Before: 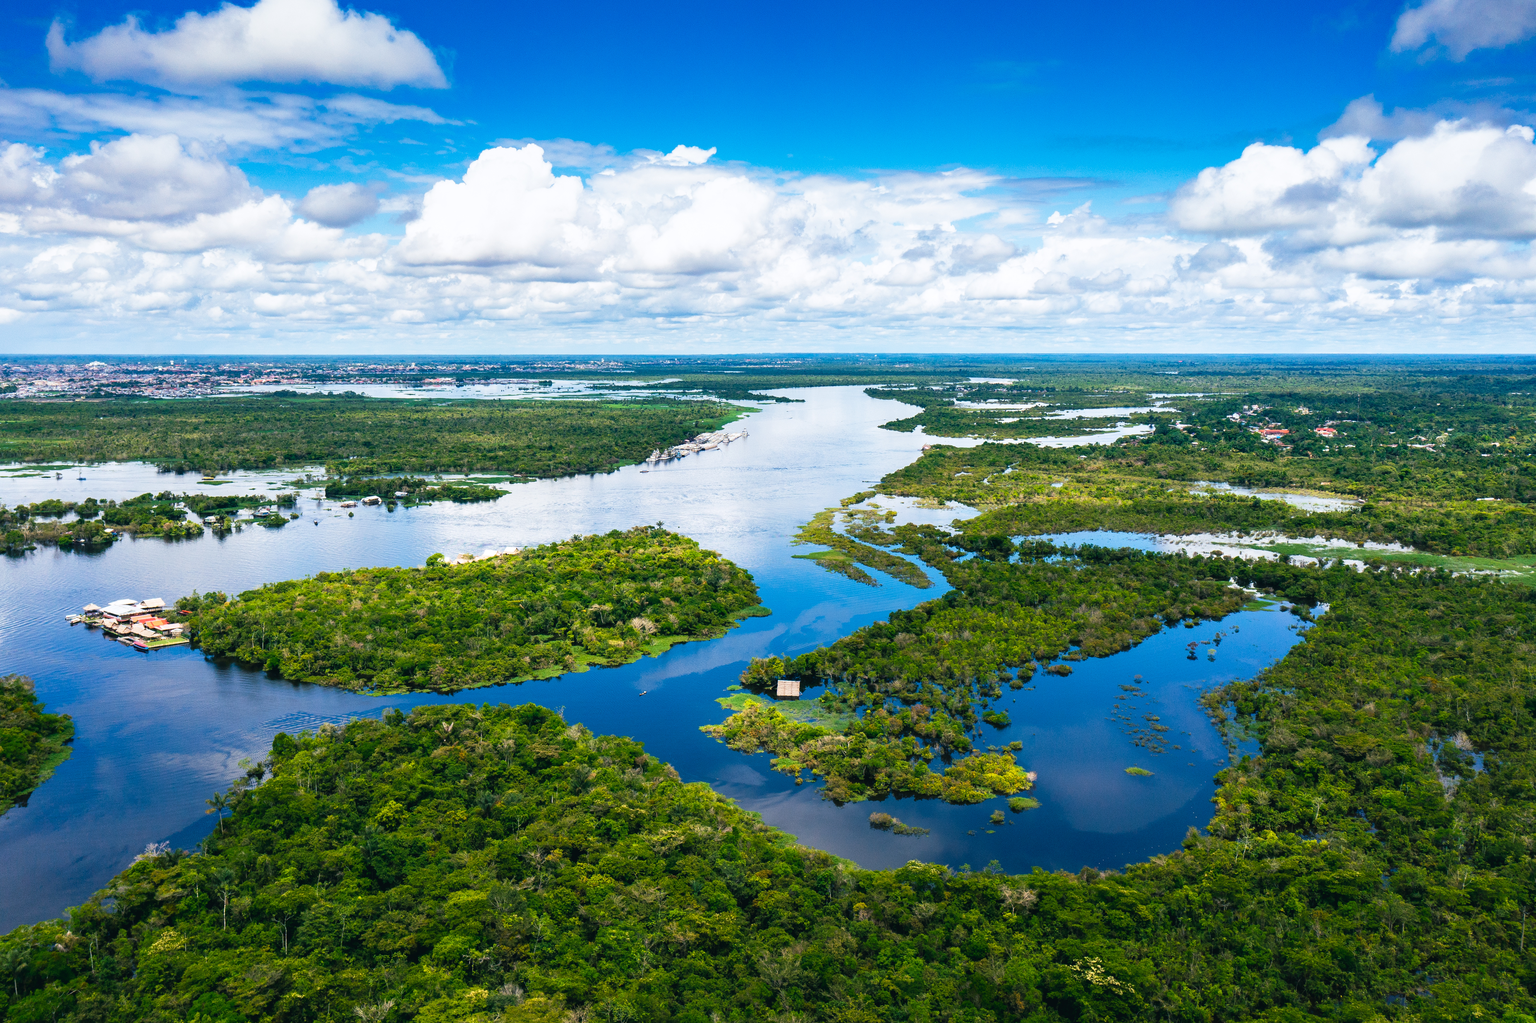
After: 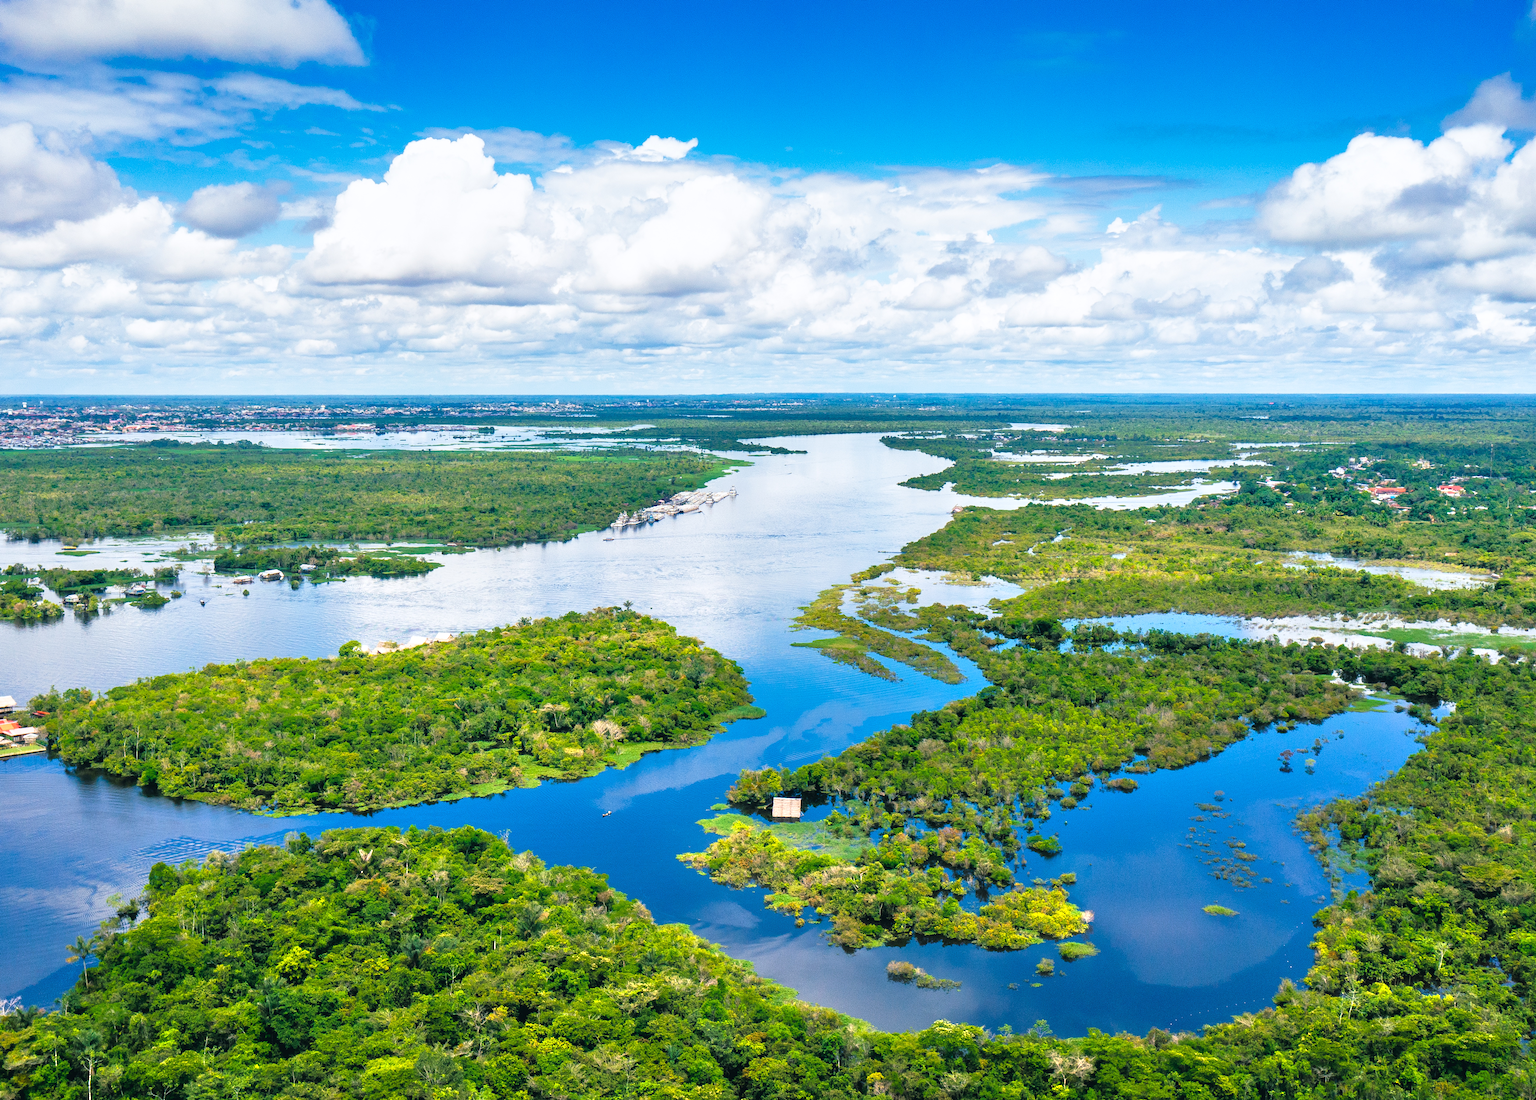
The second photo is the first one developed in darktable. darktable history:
crop: left 9.929%, top 3.475%, right 9.188%, bottom 9.529%
tone equalizer: -7 EV 0.15 EV, -6 EV 0.6 EV, -5 EV 1.15 EV, -4 EV 1.33 EV, -3 EV 1.15 EV, -2 EV 0.6 EV, -1 EV 0.15 EV, mask exposure compensation -0.5 EV
